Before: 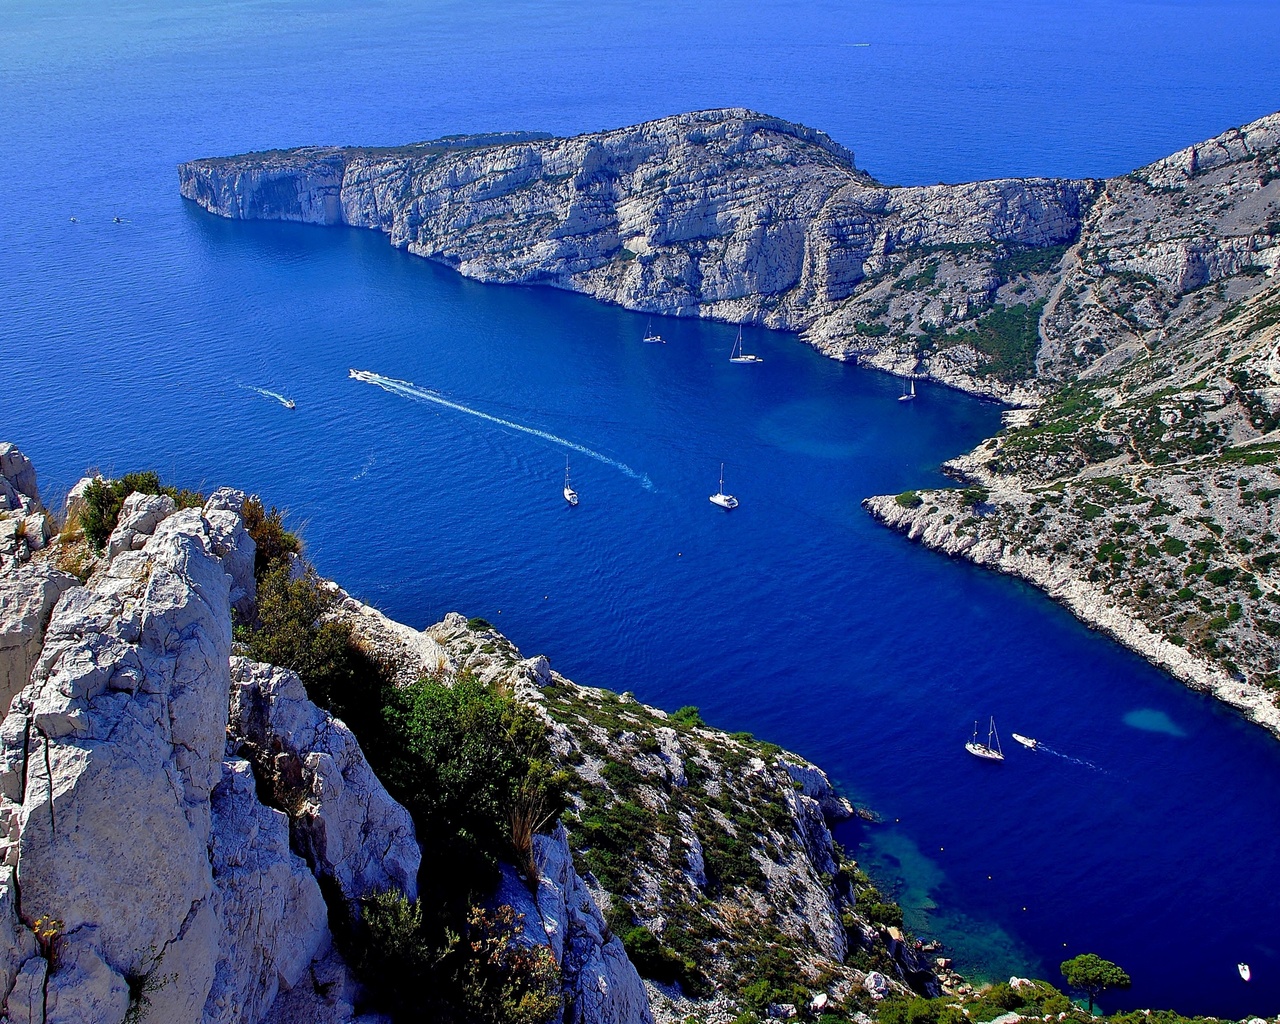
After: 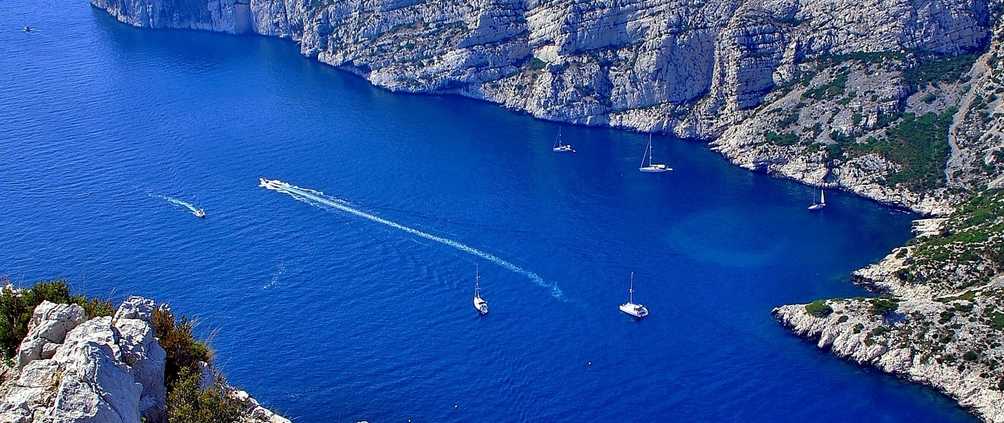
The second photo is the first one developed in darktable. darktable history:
crop: left 7.094%, top 18.691%, right 14.379%, bottom 39.613%
